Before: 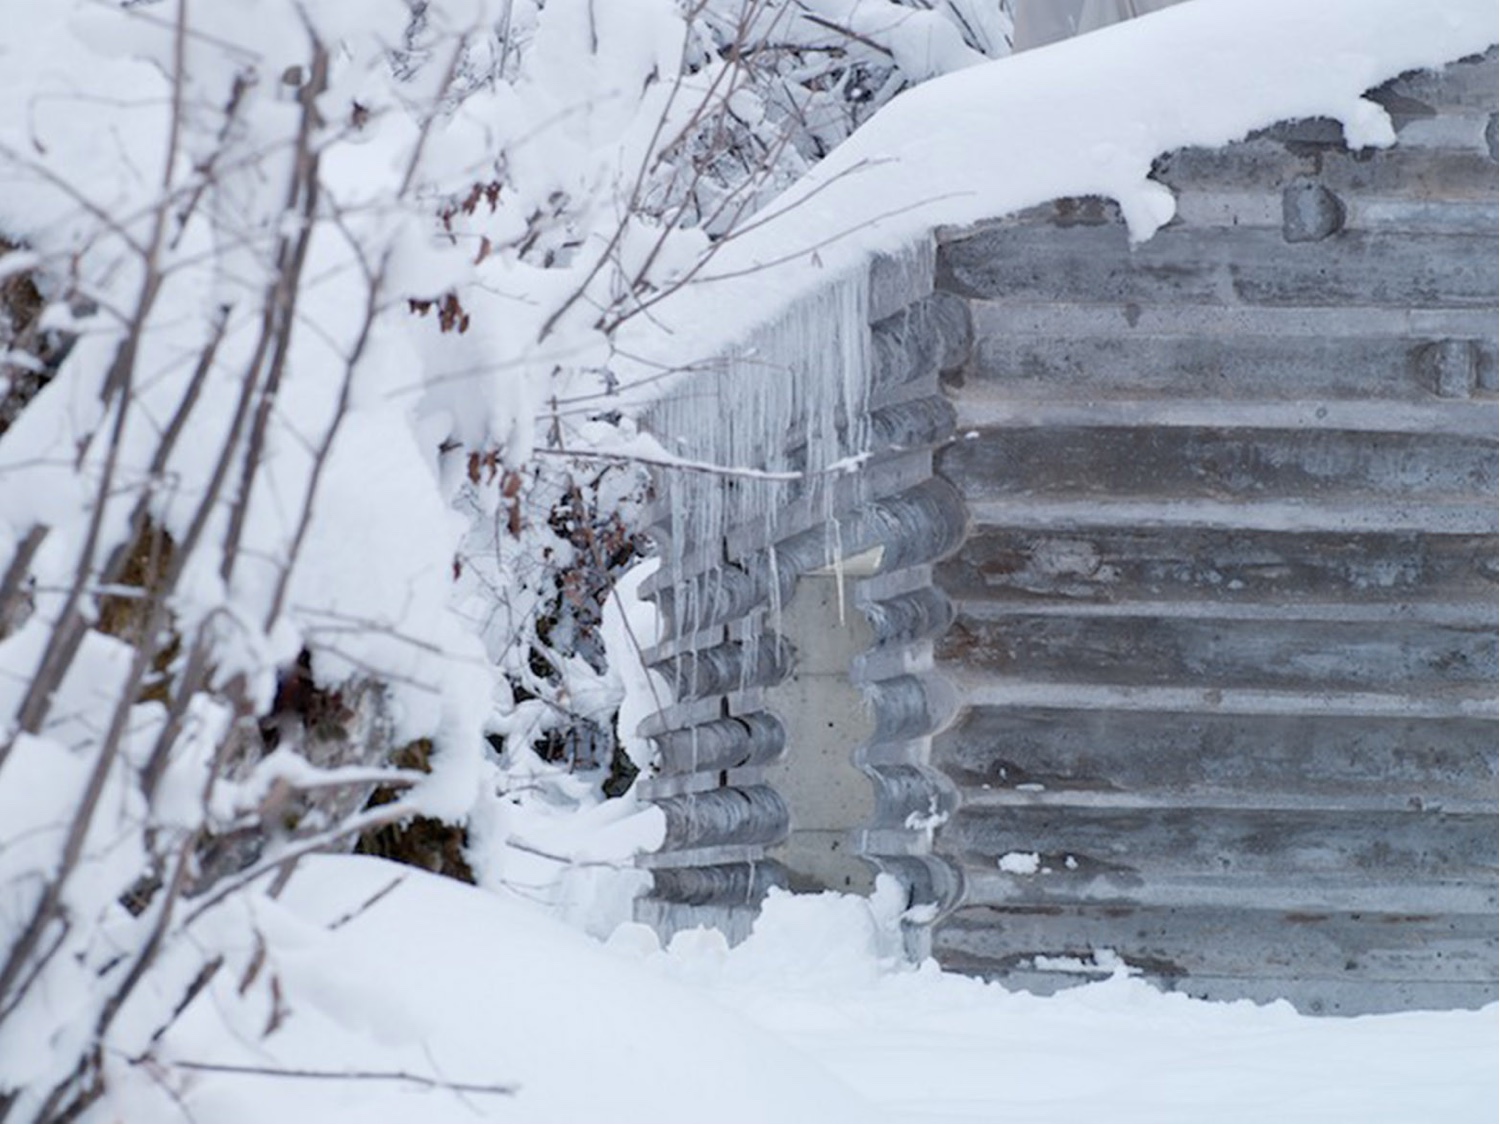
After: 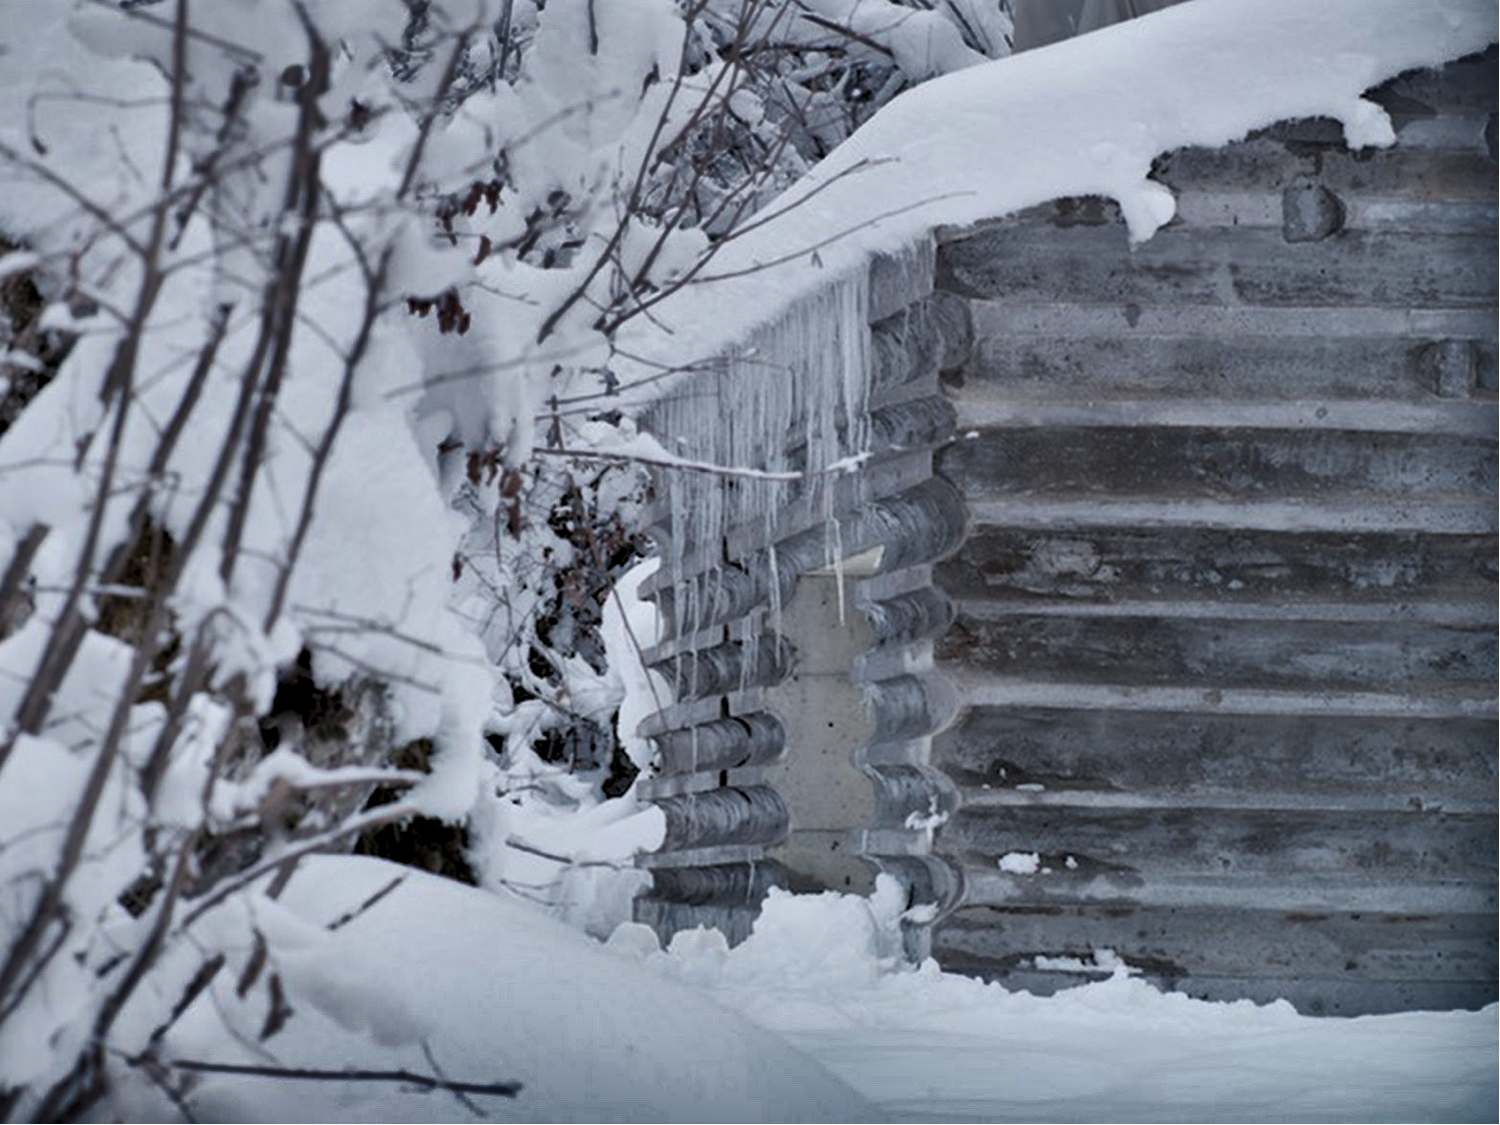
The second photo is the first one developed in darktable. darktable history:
shadows and highlights: shadows 21.03, highlights -80.97, soften with gaussian
levels: white 99.99%, levels [0.116, 0.574, 1]
